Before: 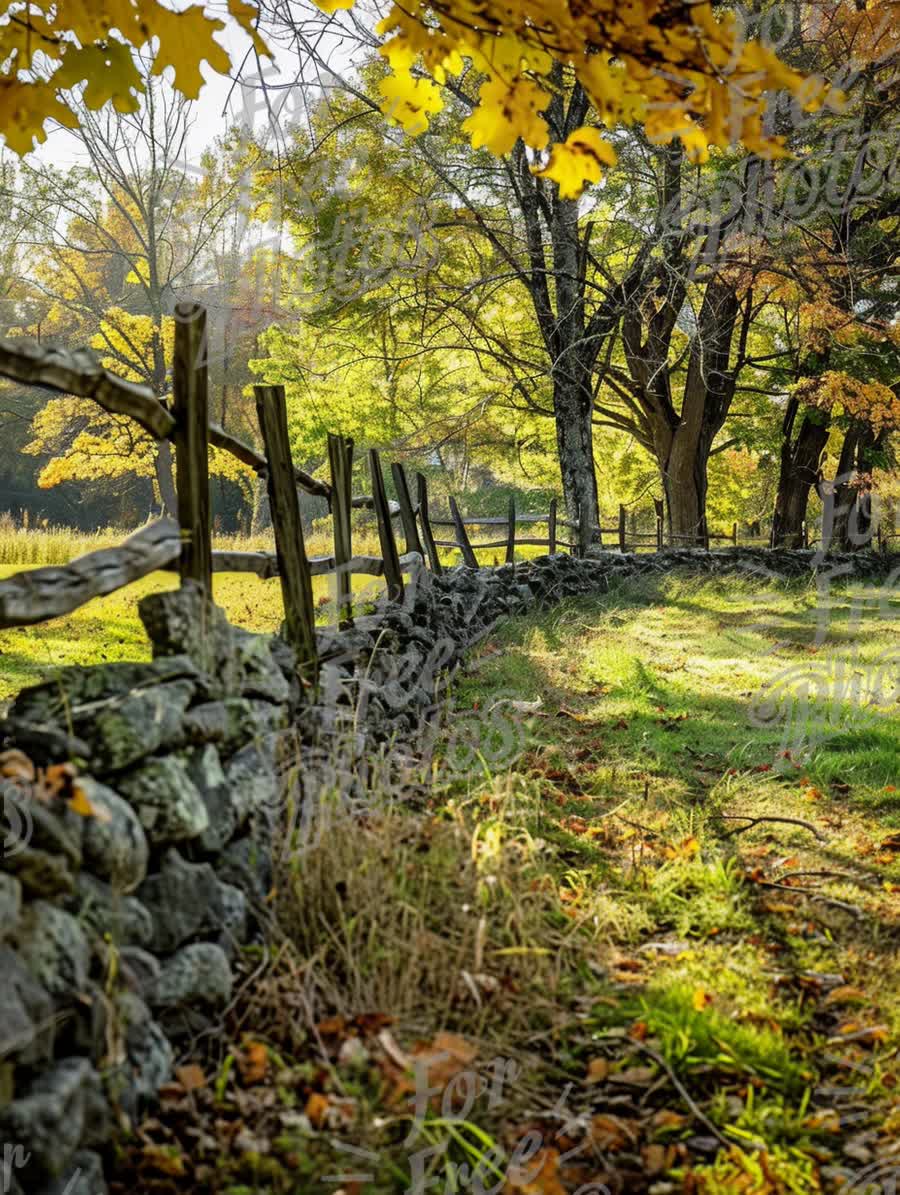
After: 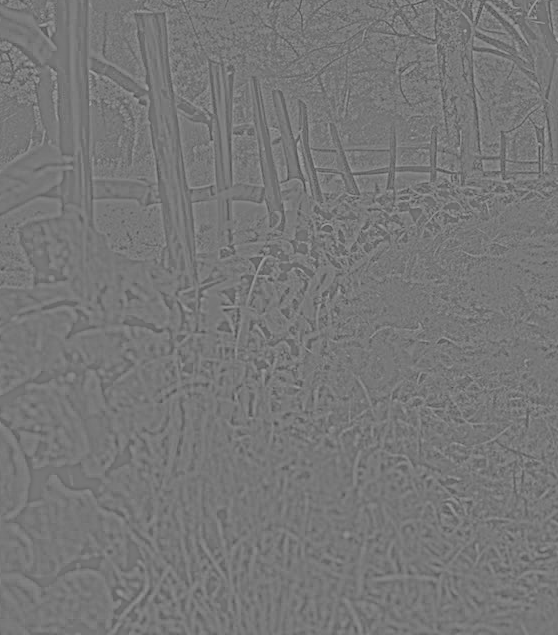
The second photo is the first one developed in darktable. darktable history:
highpass: sharpness 9.84%, contrast boost 9.94%
crop: left 13.312%, top 31.28%, right 24.627%, bottom 15.582%
tone equalizer: -7 EV 0.15 EV, -6 EV 0.6 EV, -5 EV 1.15 EV, -4 EV 1.33 EV, -3 EV 1.15 EV, -2 EV 0.6 EV, -1 EV 0.15 EV, mask exposure compensation -0.5 EV
